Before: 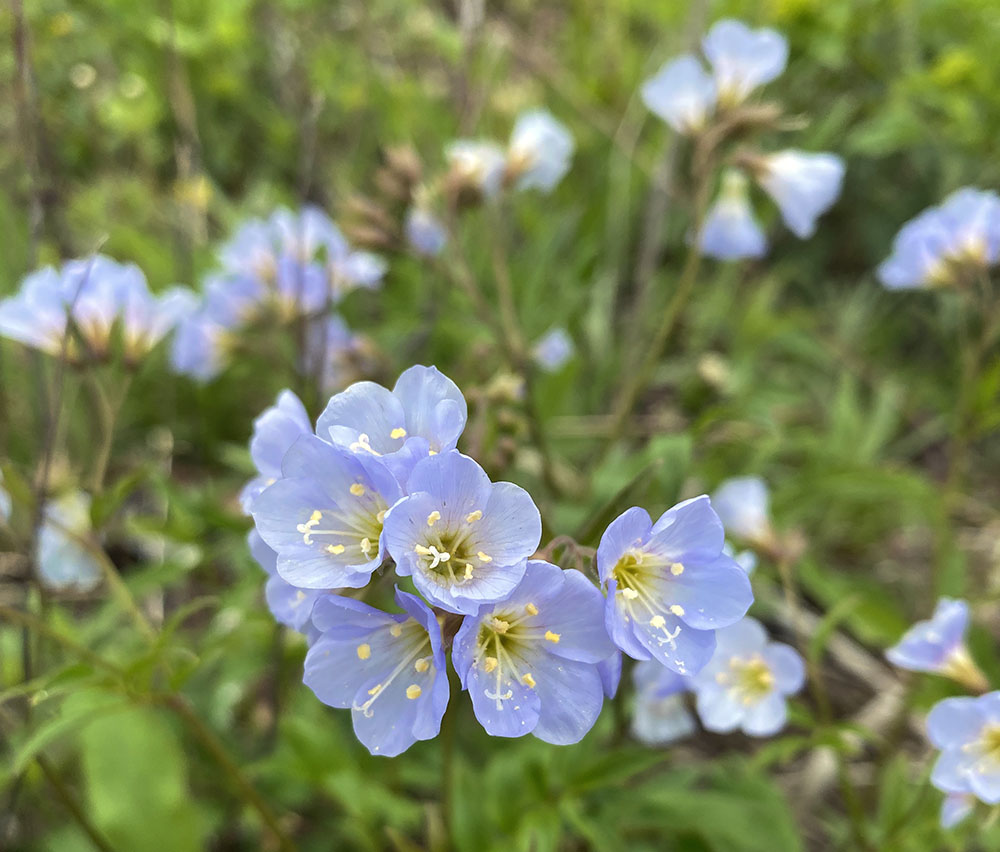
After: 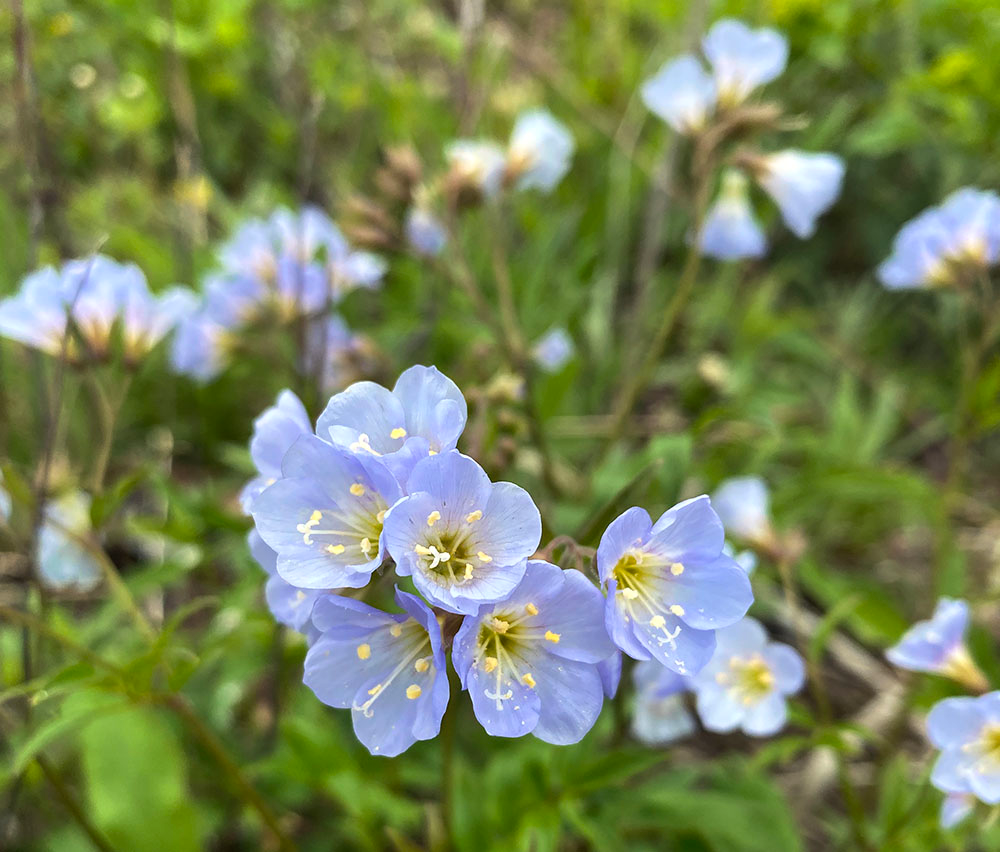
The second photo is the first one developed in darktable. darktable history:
rgb curve: curves: ch0 [(0, 0) (0.078, 0.051) (0.929, 0.956) (1, 1)], compensate middle gray true
